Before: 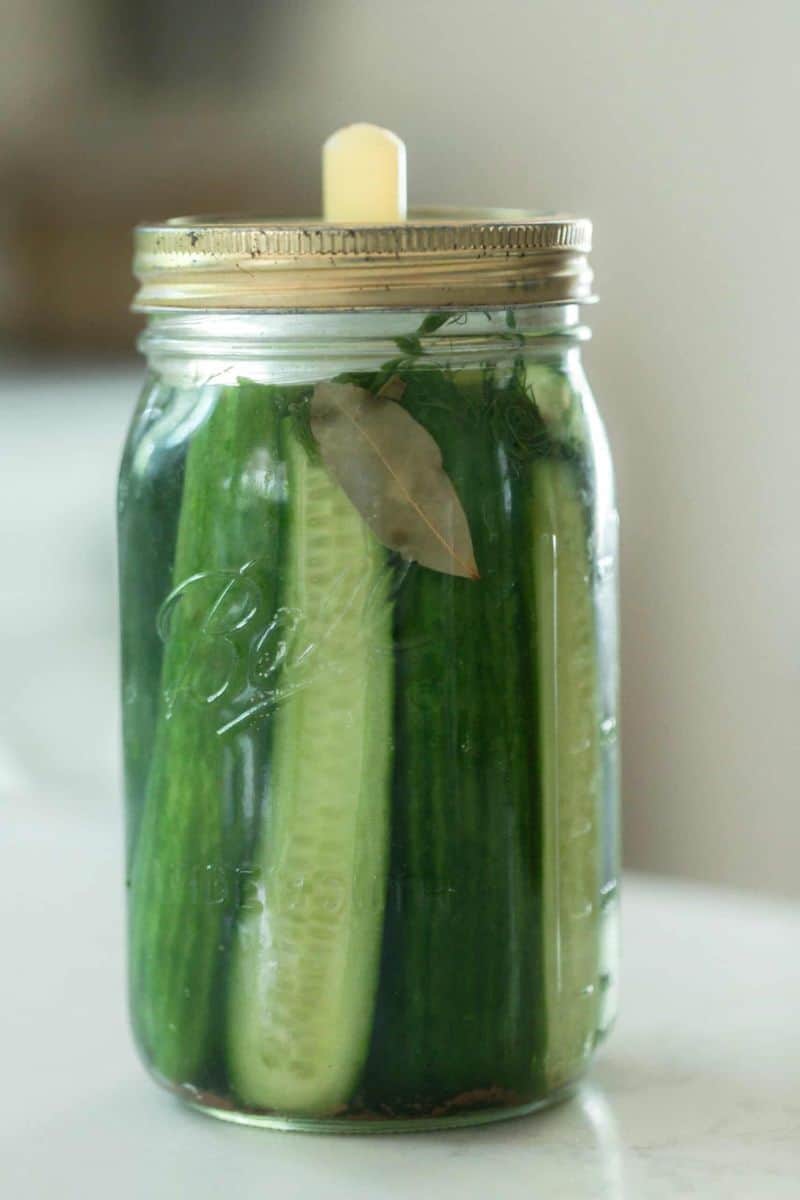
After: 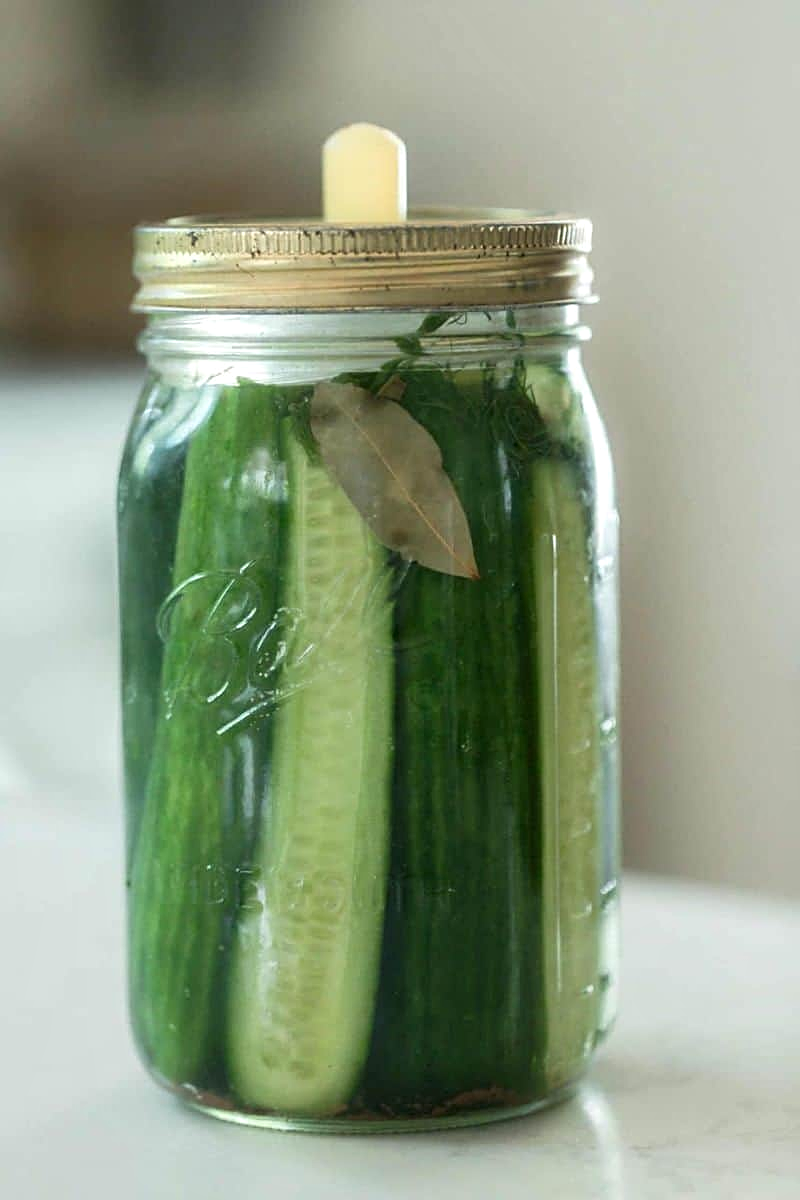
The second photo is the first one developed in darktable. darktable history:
local contrast: mode bilateral grid, contrast 20, coarseness 49, detail 120%, midtone range 0.2
sharpen: on, module defaults
